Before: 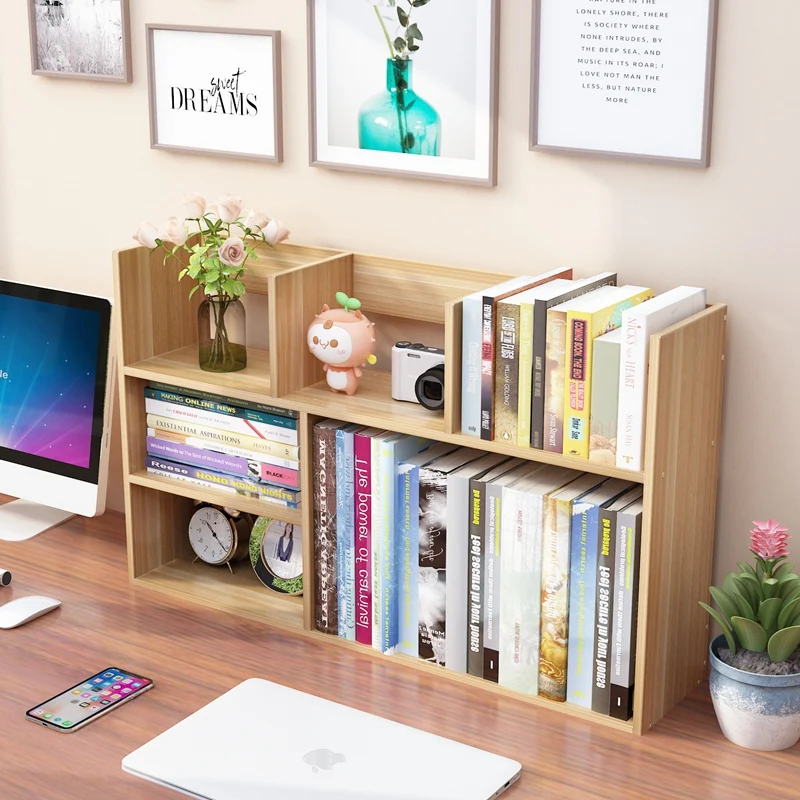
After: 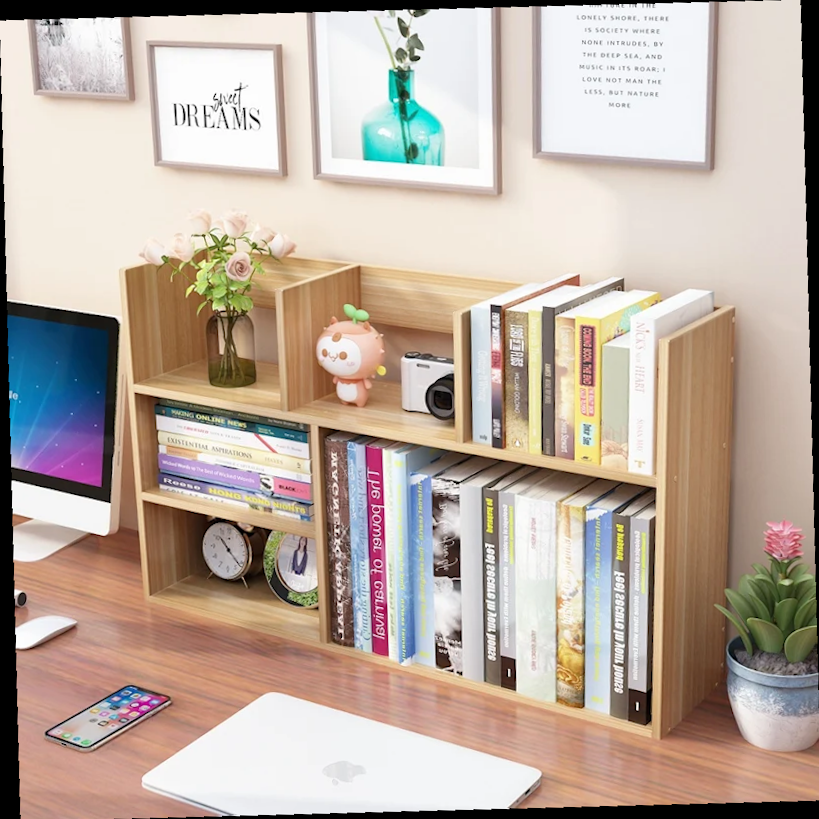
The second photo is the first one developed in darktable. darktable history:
rotate and perspective: rotation -3.18°, automatic cropping off
crop and rotate: angle -1.69°
